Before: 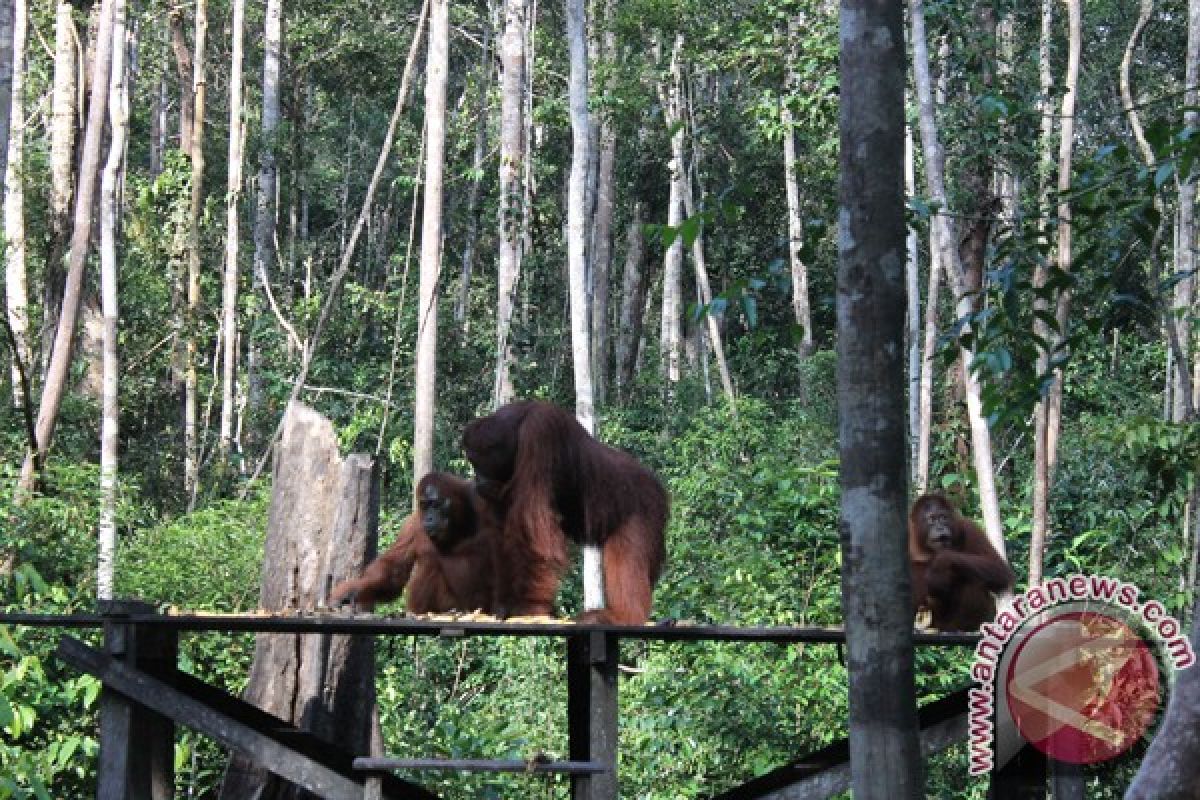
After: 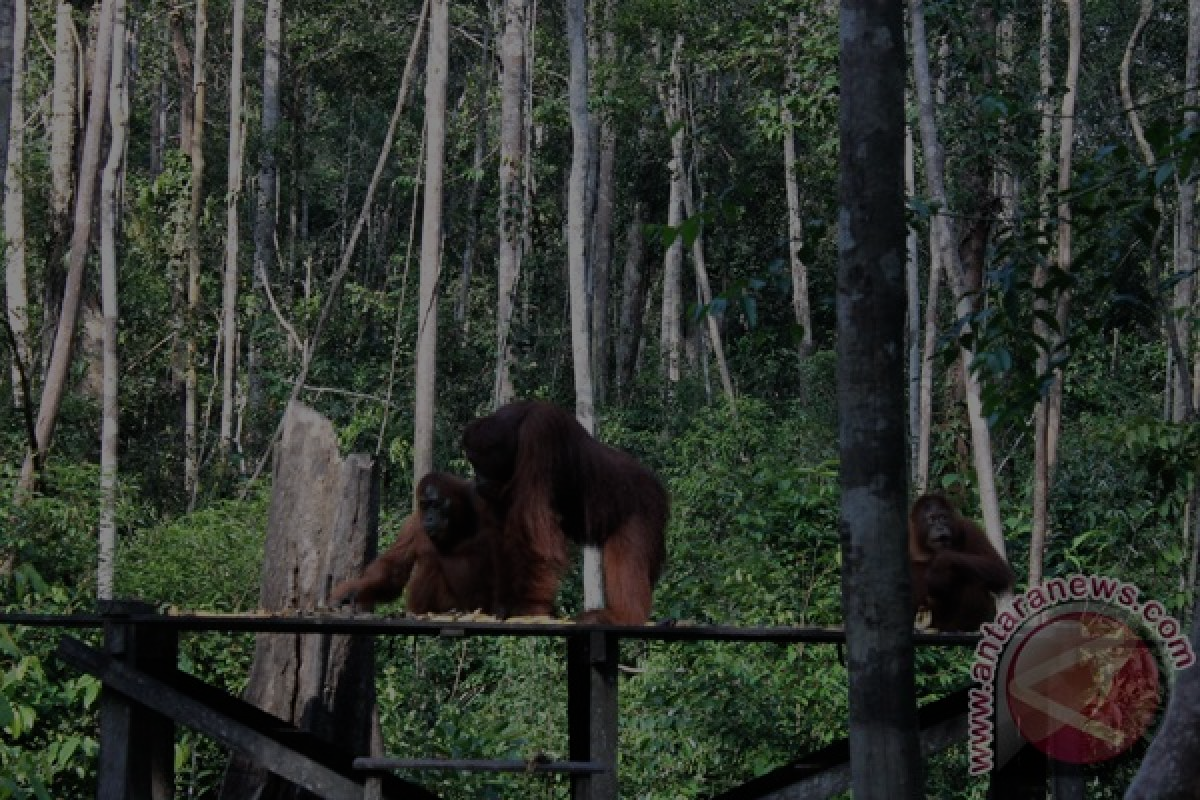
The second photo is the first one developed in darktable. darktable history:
exposure: exposure -2.001 EV, compensate exposure bias true, compensate highlight preservation false
